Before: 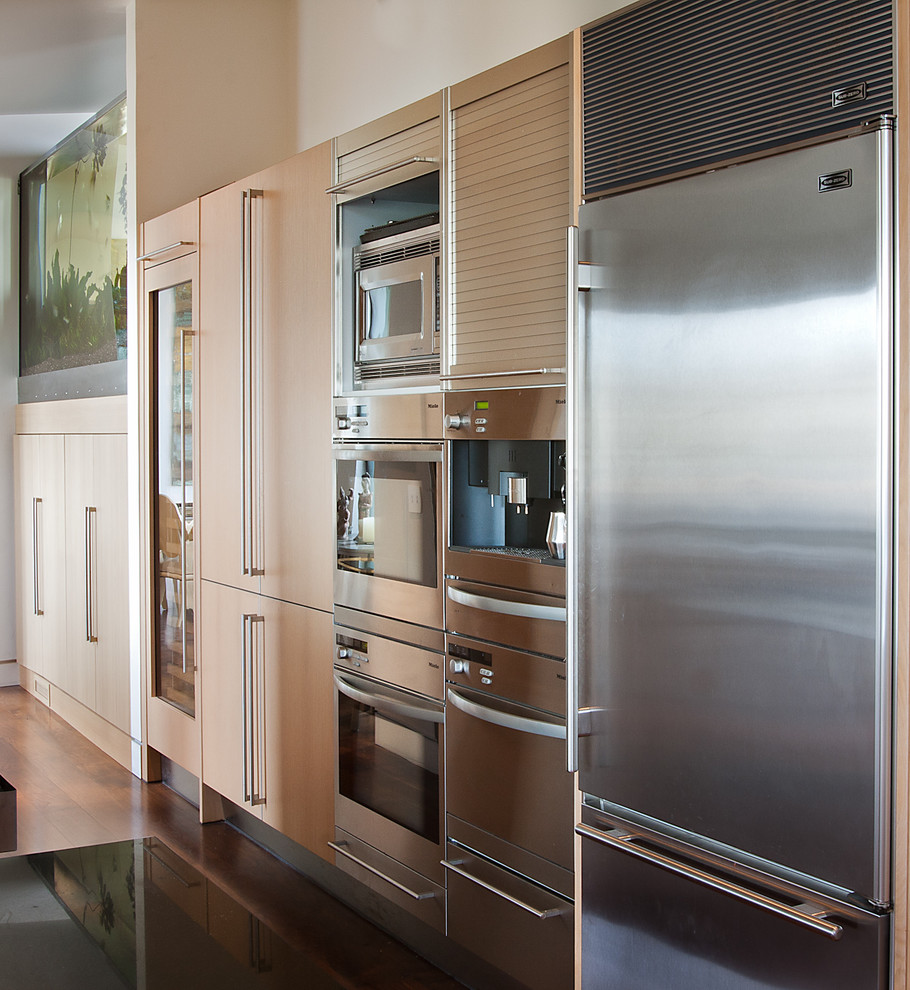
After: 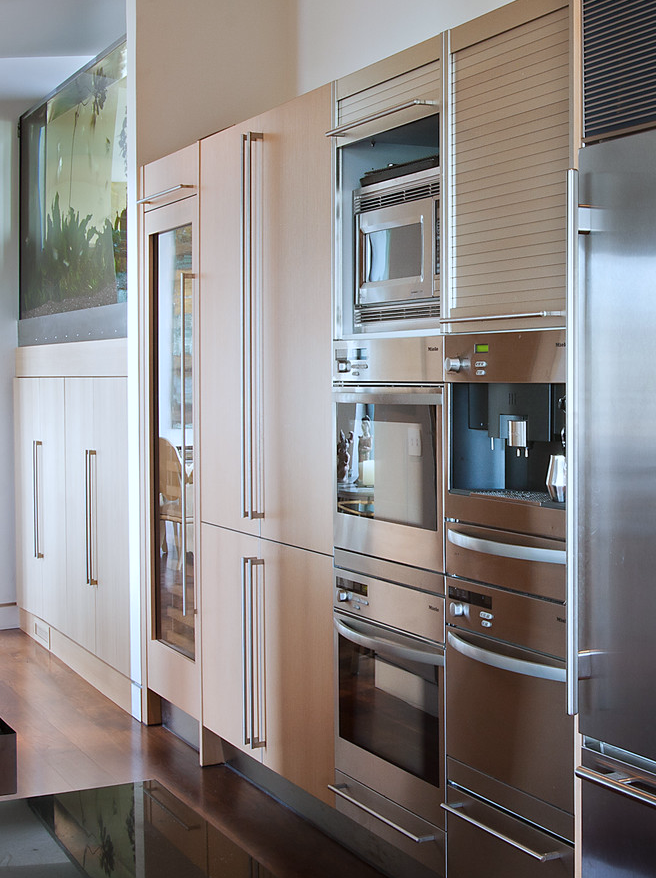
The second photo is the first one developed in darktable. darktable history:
color calibration: x 0.367, y 0.376, temperature 4381.92 K
crop: top 5.786%, right 27.872%, bottom 5.513%
